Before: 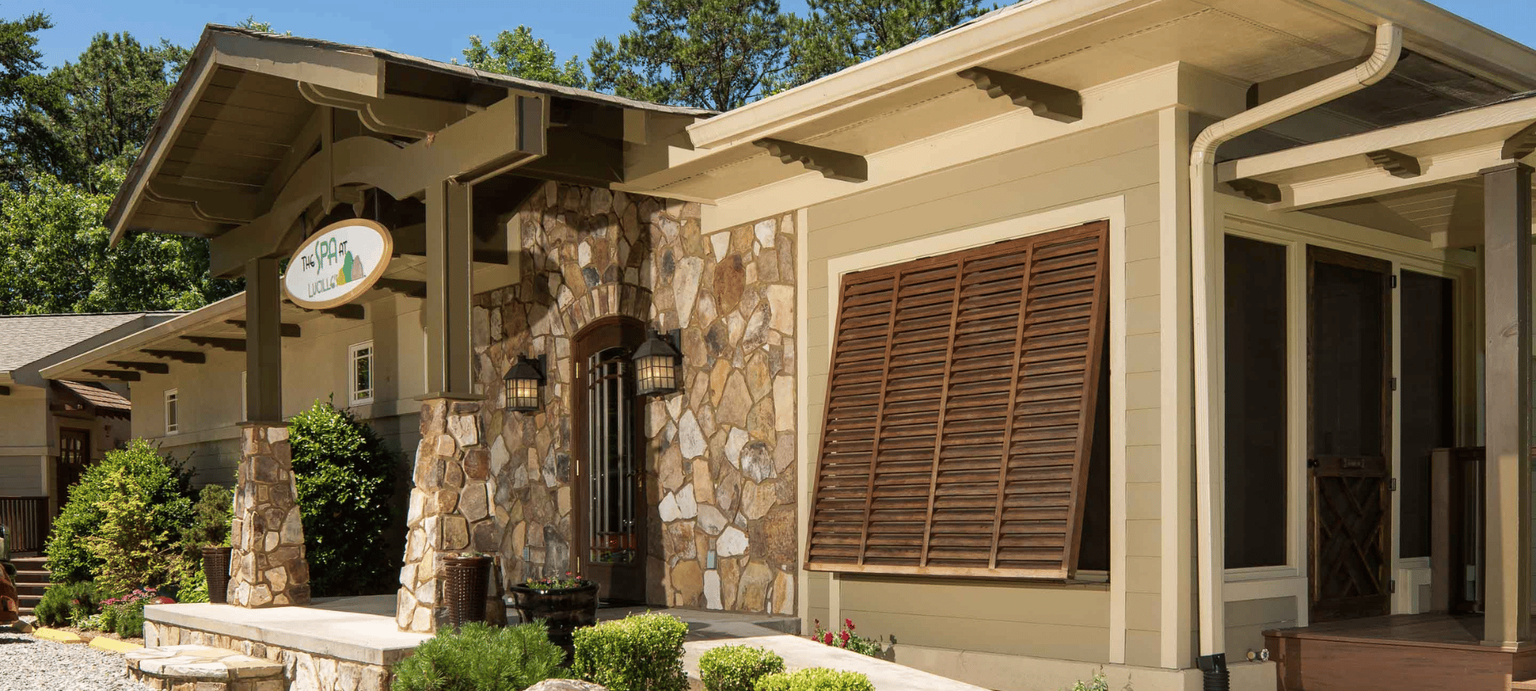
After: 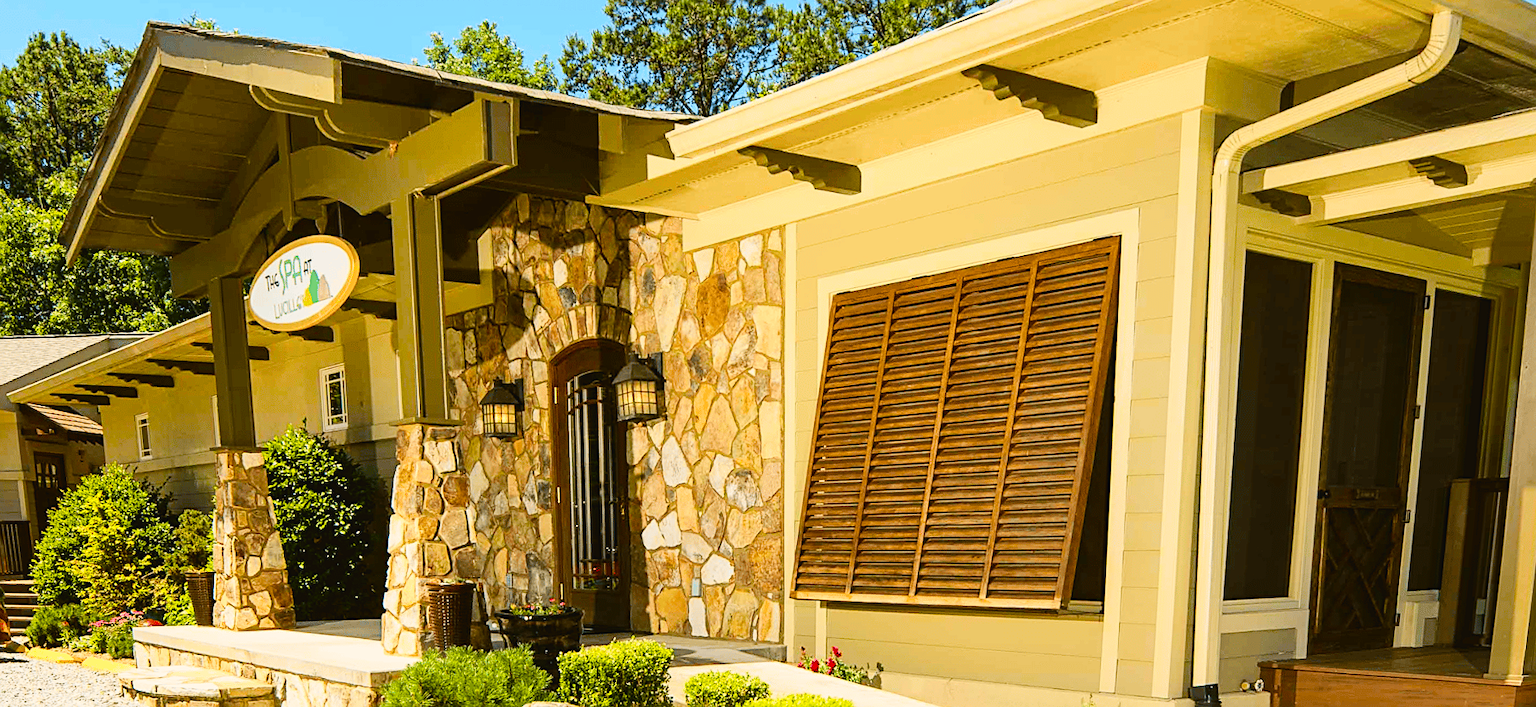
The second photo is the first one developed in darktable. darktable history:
tone curve: curves: ch0 [(0, 0.029) (0.071, 0.087) (0.223, 0.265) (0.447, 0.605) (0.654, 0.823) (0.861, 0.943) (1, 0.981)]; ch1 [(0, 0) (0.353, 0.344) (0.447, 0.449) (0.502, 0.501) (0.547, 0.54) (0.57, 0.582) (0.608, 0.608) (0.618, 0.631) (0.657, 0.699) (1, 1)]; ch2 [(0, 0) (0.34, 0.314) (0.456, 0.456) (0.5, 0.503) (0.528, 0.54) (0.557, 0.577) (0.589, 0.626) (1, 1)], color space Lab, independent channels, preserve colors none
sharpen: on, module defaults
color balance: output saturation 120%
rotate and perspective: rotation 0.074°, lens shift (vertical) 0.096, lens shift (horizontal) -0.041, crop left 0.043, crop right 0.952, crop top 0.024, crop bottom 0.979
color balance rgb: perceptual saturation grading › global saturation 35%, perceptual saturation grading › highlights -30%, perceptual saturation grading › shadows 35%, perceptual brilliance grading › global brilliance 3%, perceptual brilliance grading › highlights -3%, perceptual brilliance grading › shadows 3%
